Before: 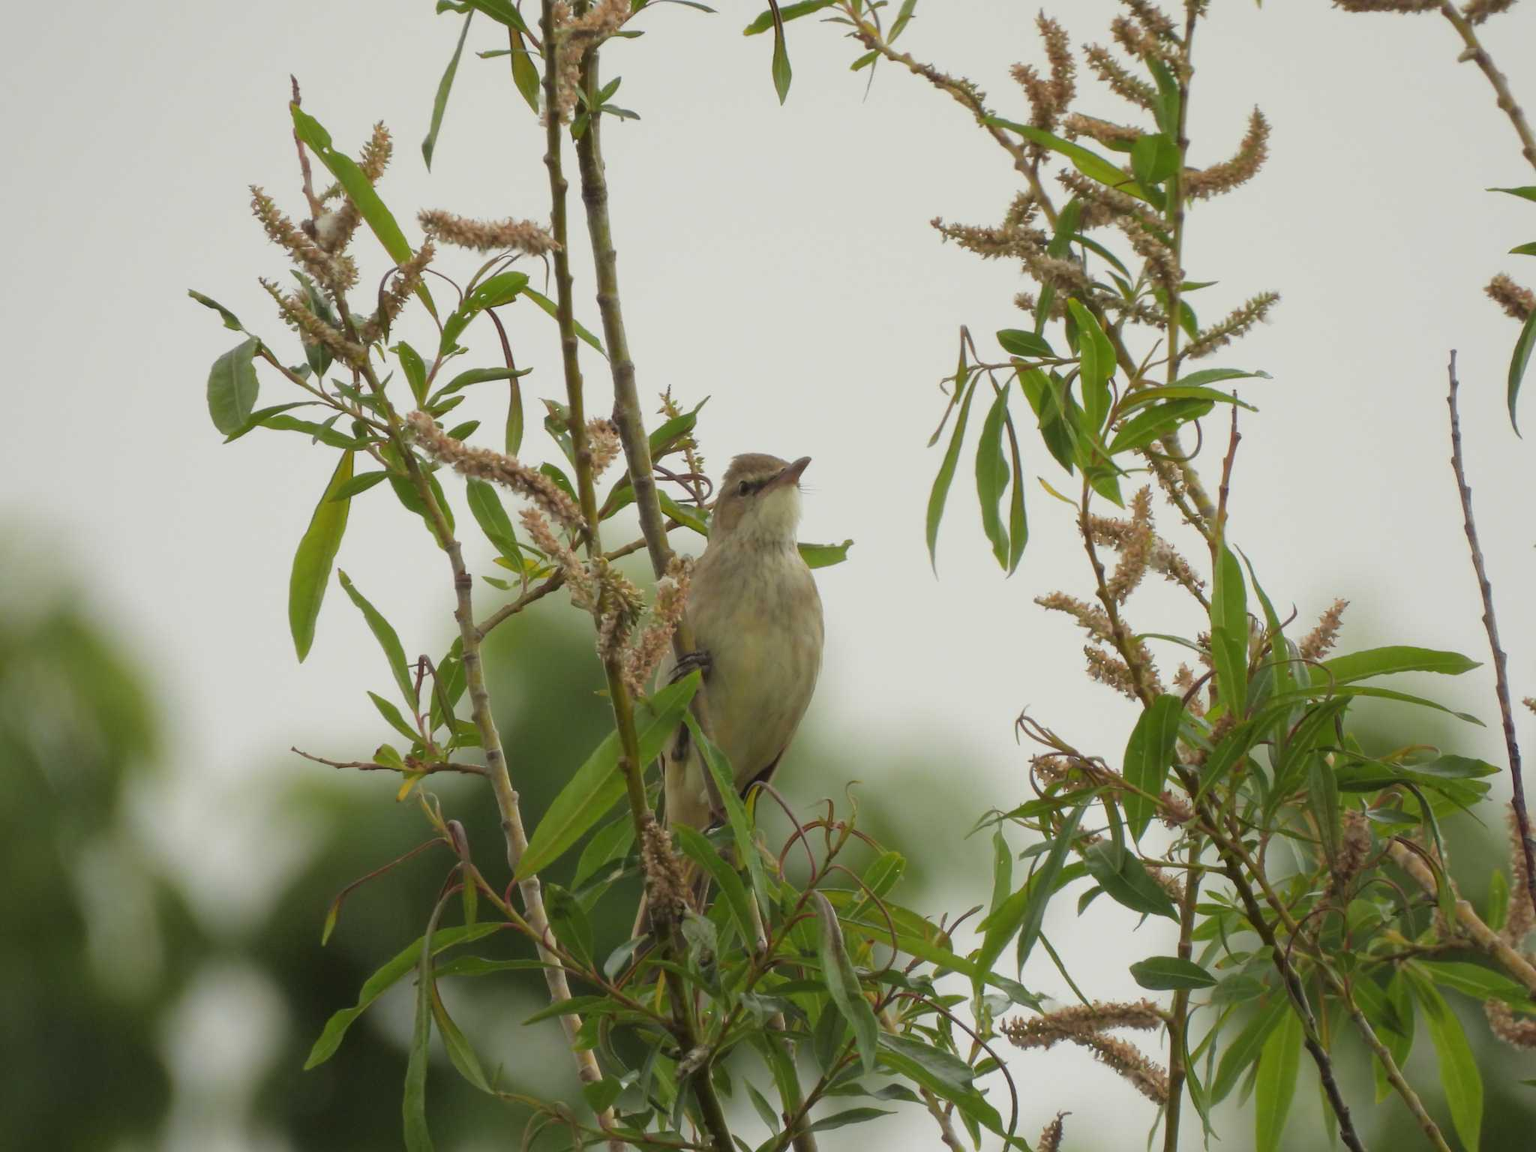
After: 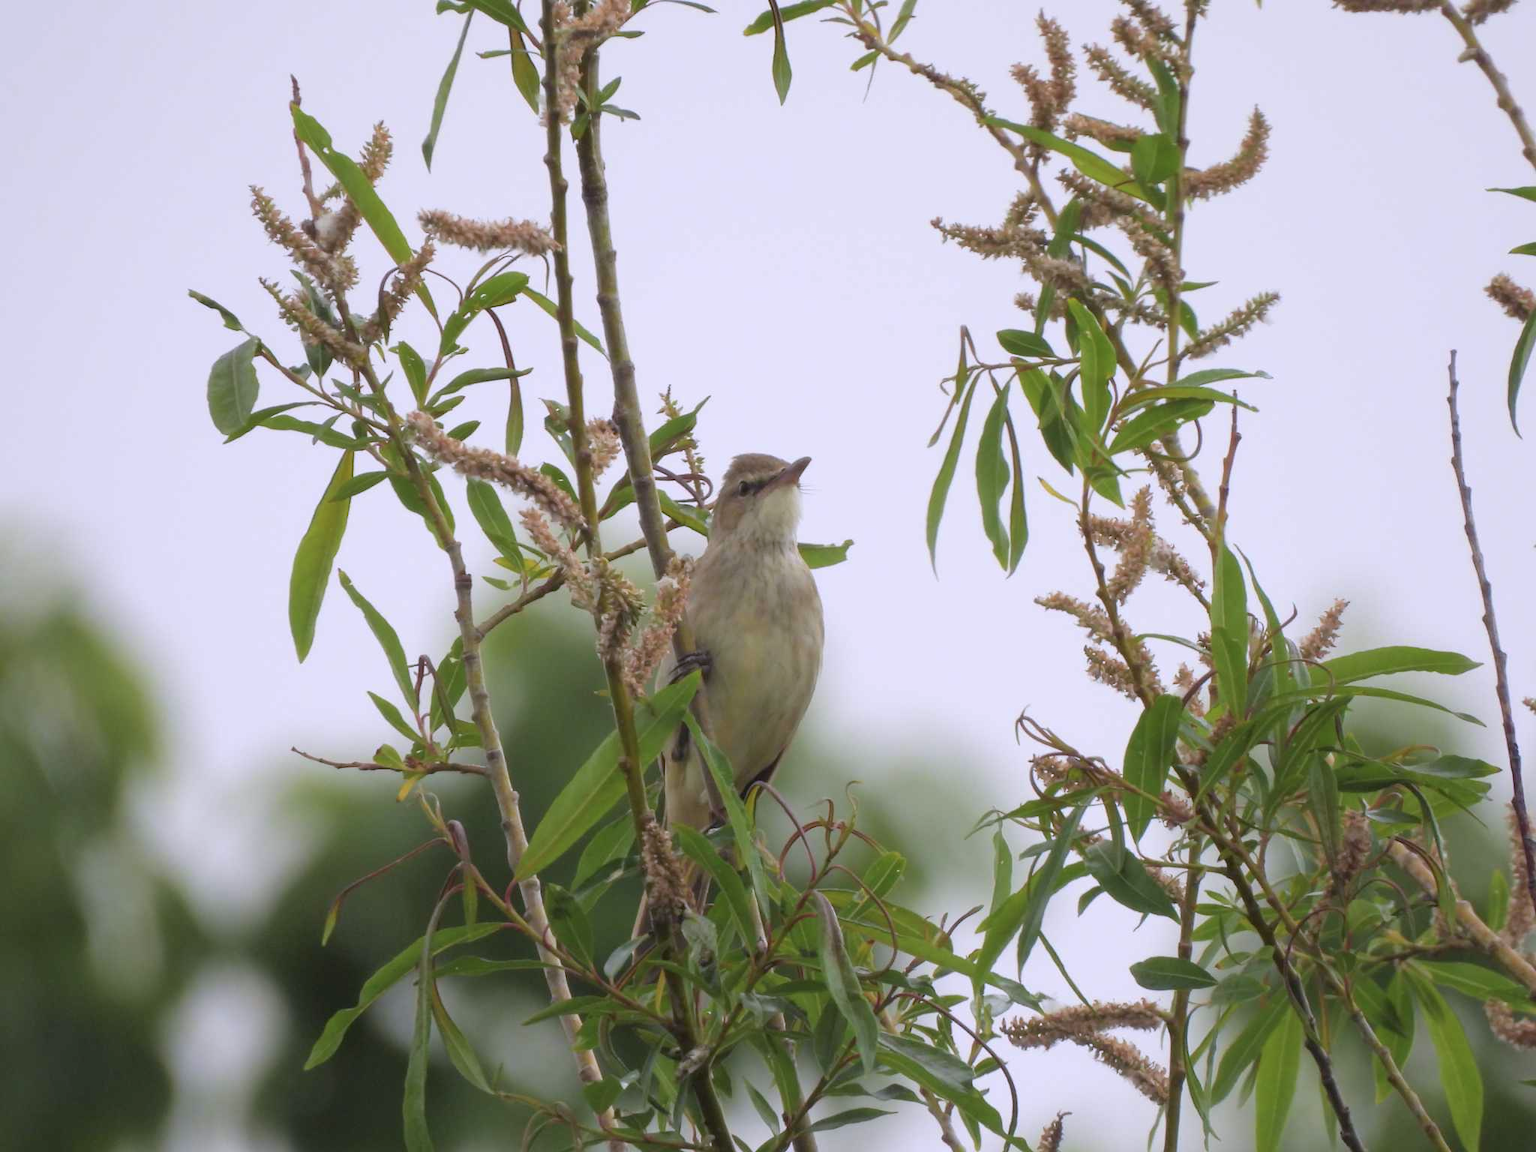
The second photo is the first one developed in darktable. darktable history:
color calibration: illuminant custom, x 0.367, y 0.392, temperature 4435.03 K, gamut compression 1.69
color correction: highlights b* 2.96
exposure: exposure 0.21 EV, compensate highlight preservation false
